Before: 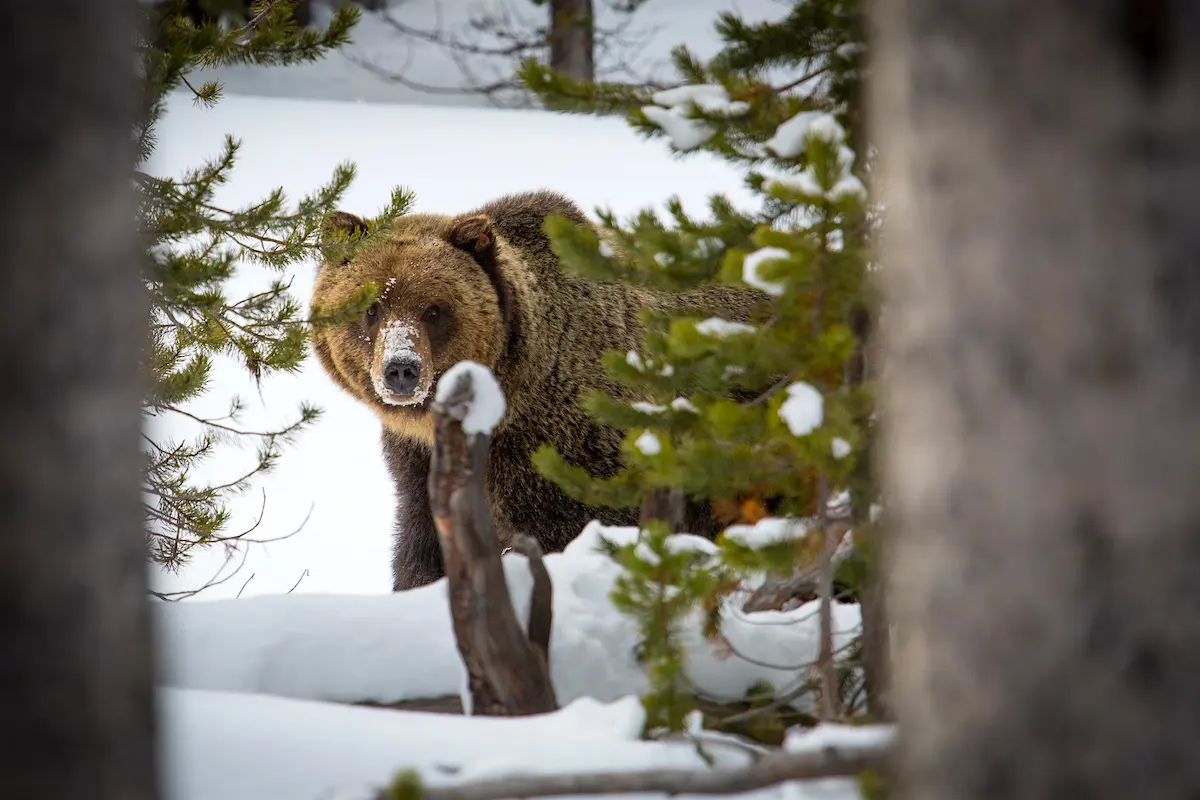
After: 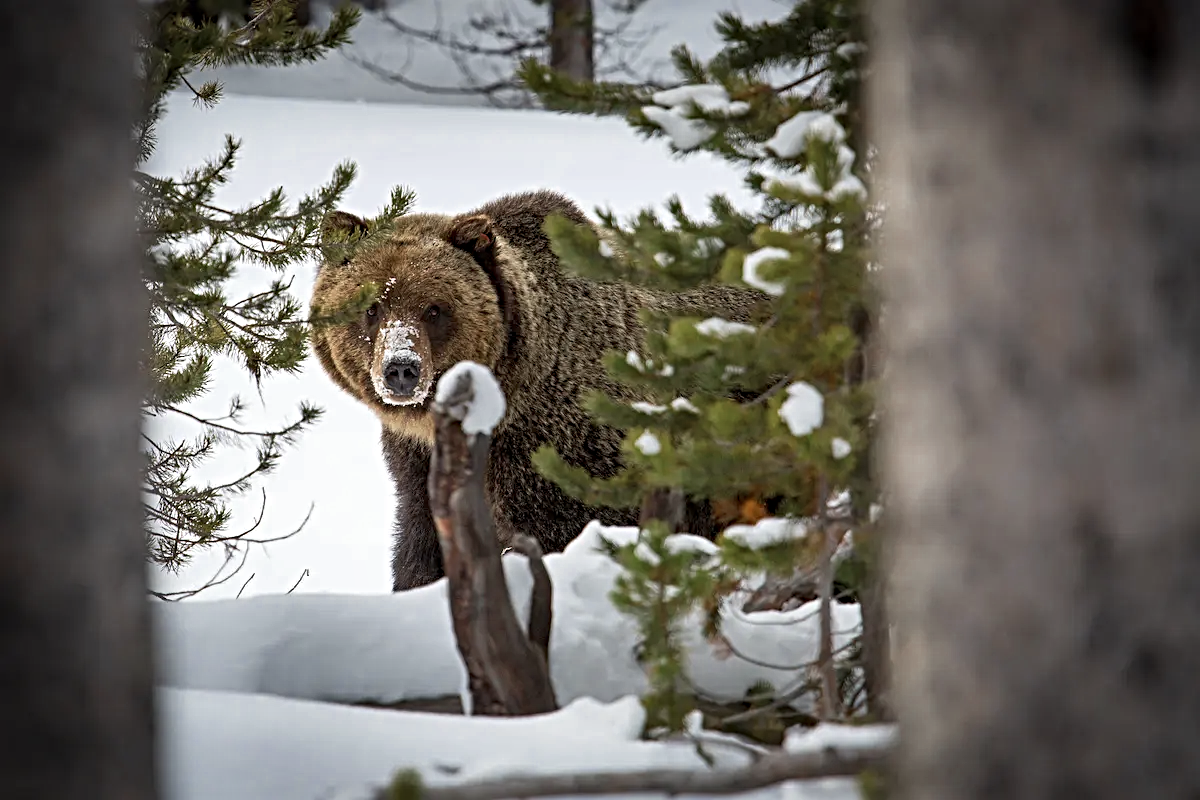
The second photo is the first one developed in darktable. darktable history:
color zones: curves: ch0 [(0, 0.5) (0.125, 0.4) (0.25, 0.5) (0.375, 0.4) (0.5, 0.4) (0.625, 0.35) (0.75, 0.35) (0.875, 0.5)]; ch1 [(0, 0.35) (0.125, 0.45) (0.25, 0.35) (0.375, 0.35) (0.5, 0.35) (0.625, 0.35) (0.75, 0.45) (0.875, 0.35)]; ch2 [(0, 0.6) (0.125, 0.5) (0.25, 0.5) (0.375, 0.6) (0.5, 0.6) (0.625, 0.5) (0.75, 0.5) (0.875, 0.5)]
shadows and highlights: shadows 20.87, highlights -82.86, soften with gaussian
sharpen: radius 4.919
